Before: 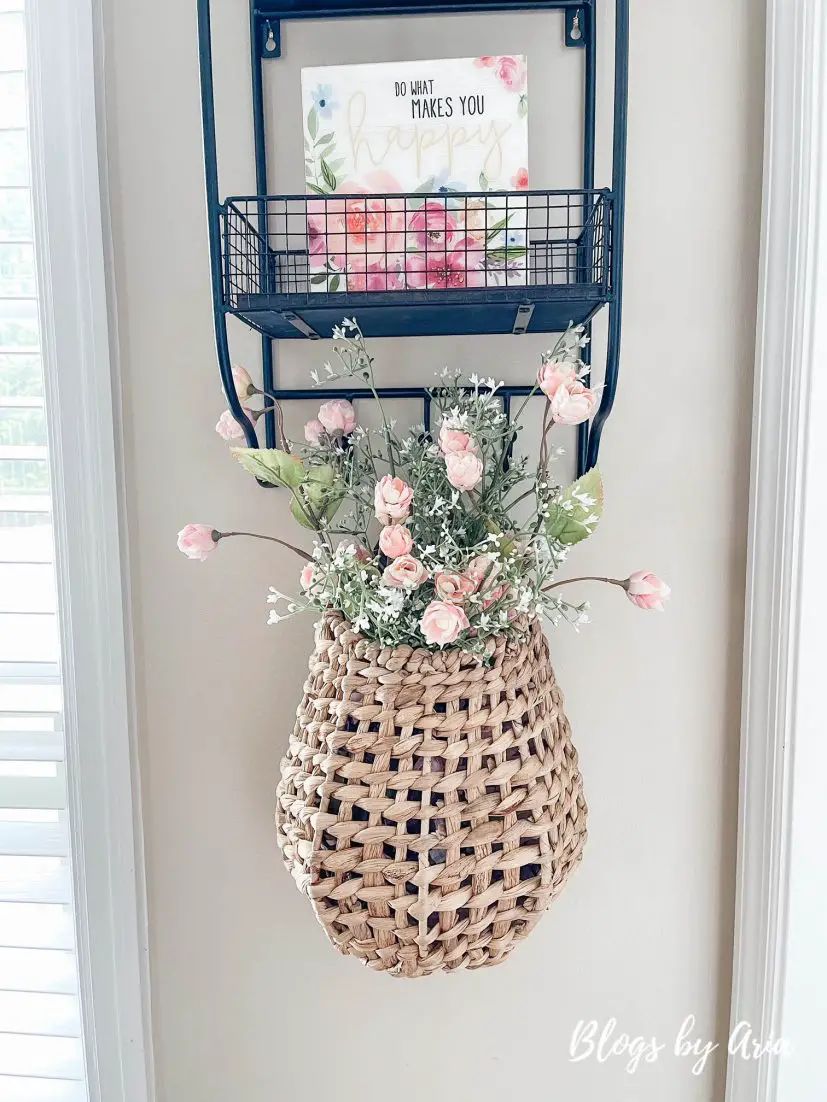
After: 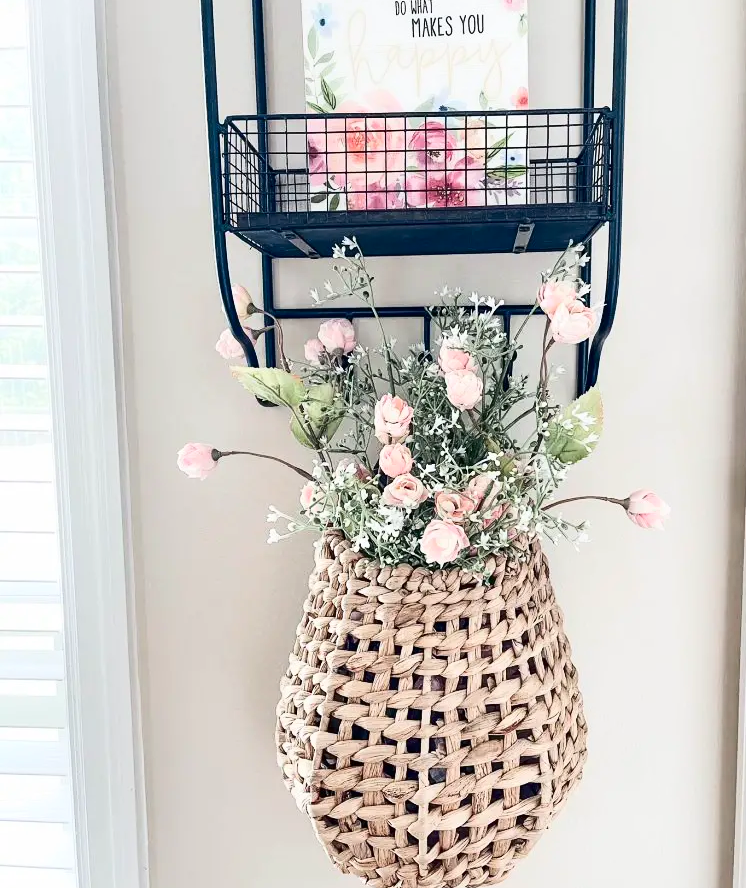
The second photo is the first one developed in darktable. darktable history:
crop: top 7.428%, right 9.688%, bottom 11.964%
contrast brightness saturation: contrast 0.279
